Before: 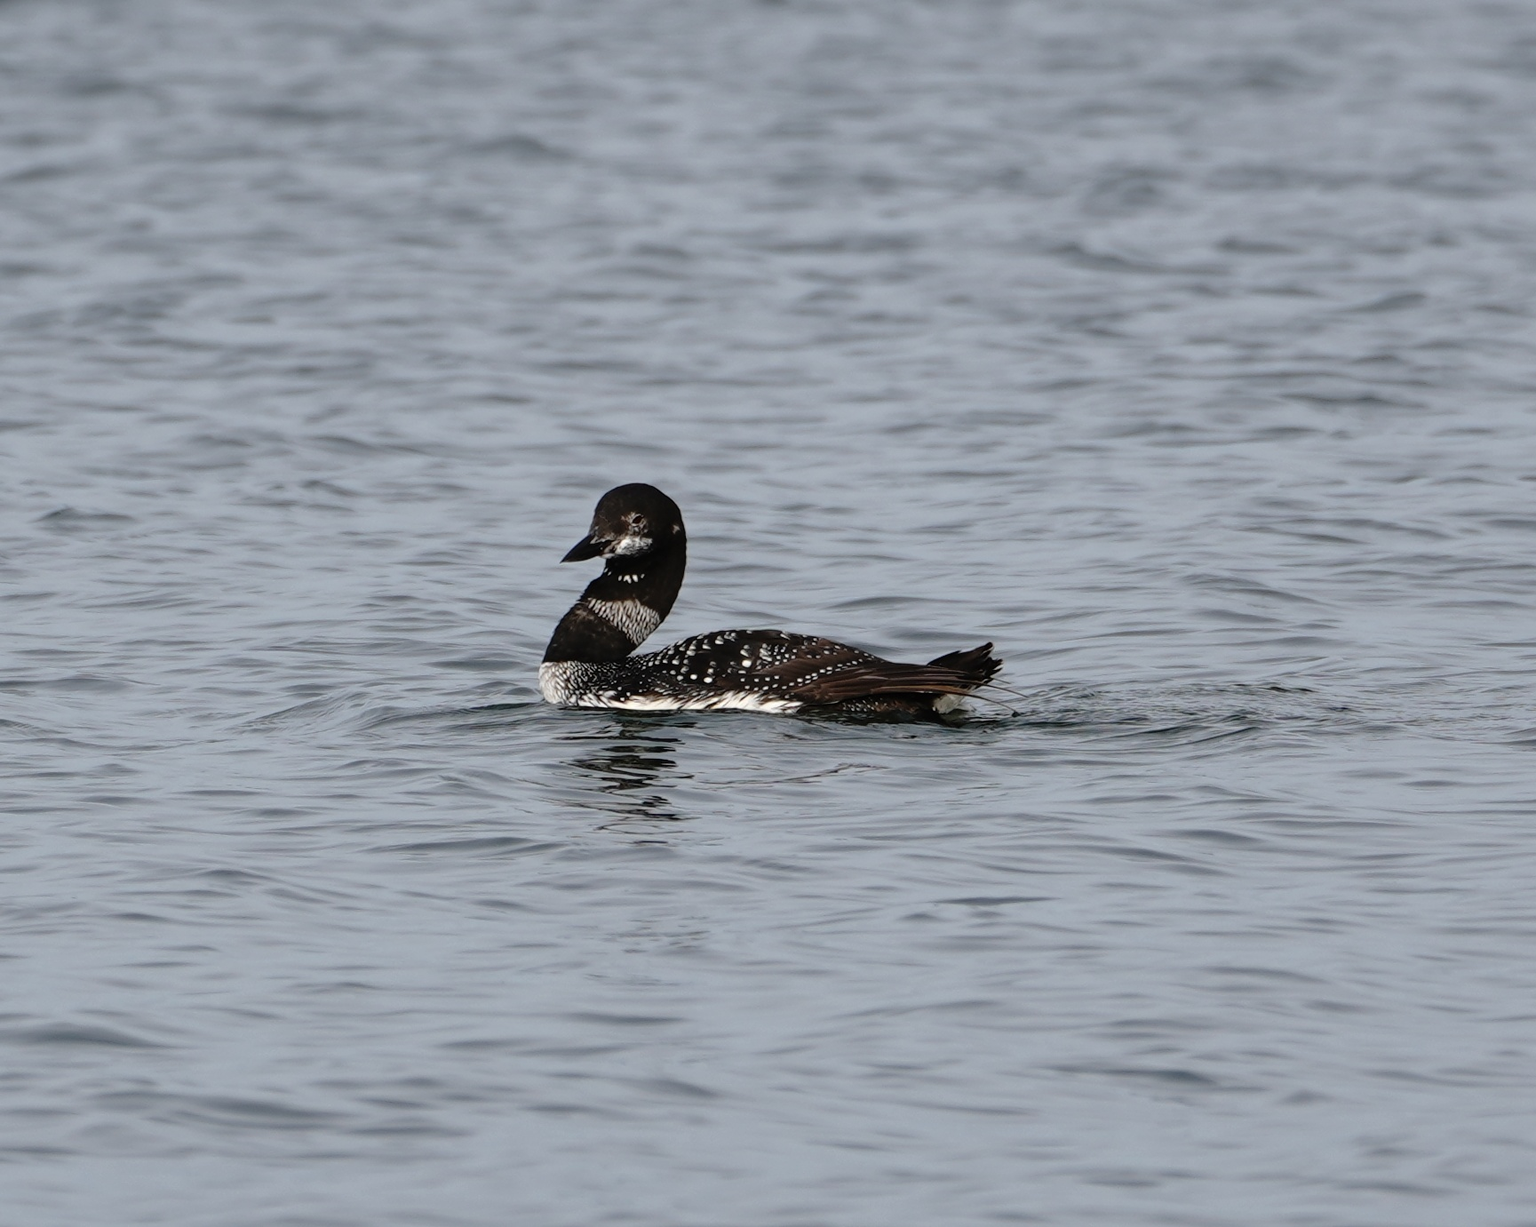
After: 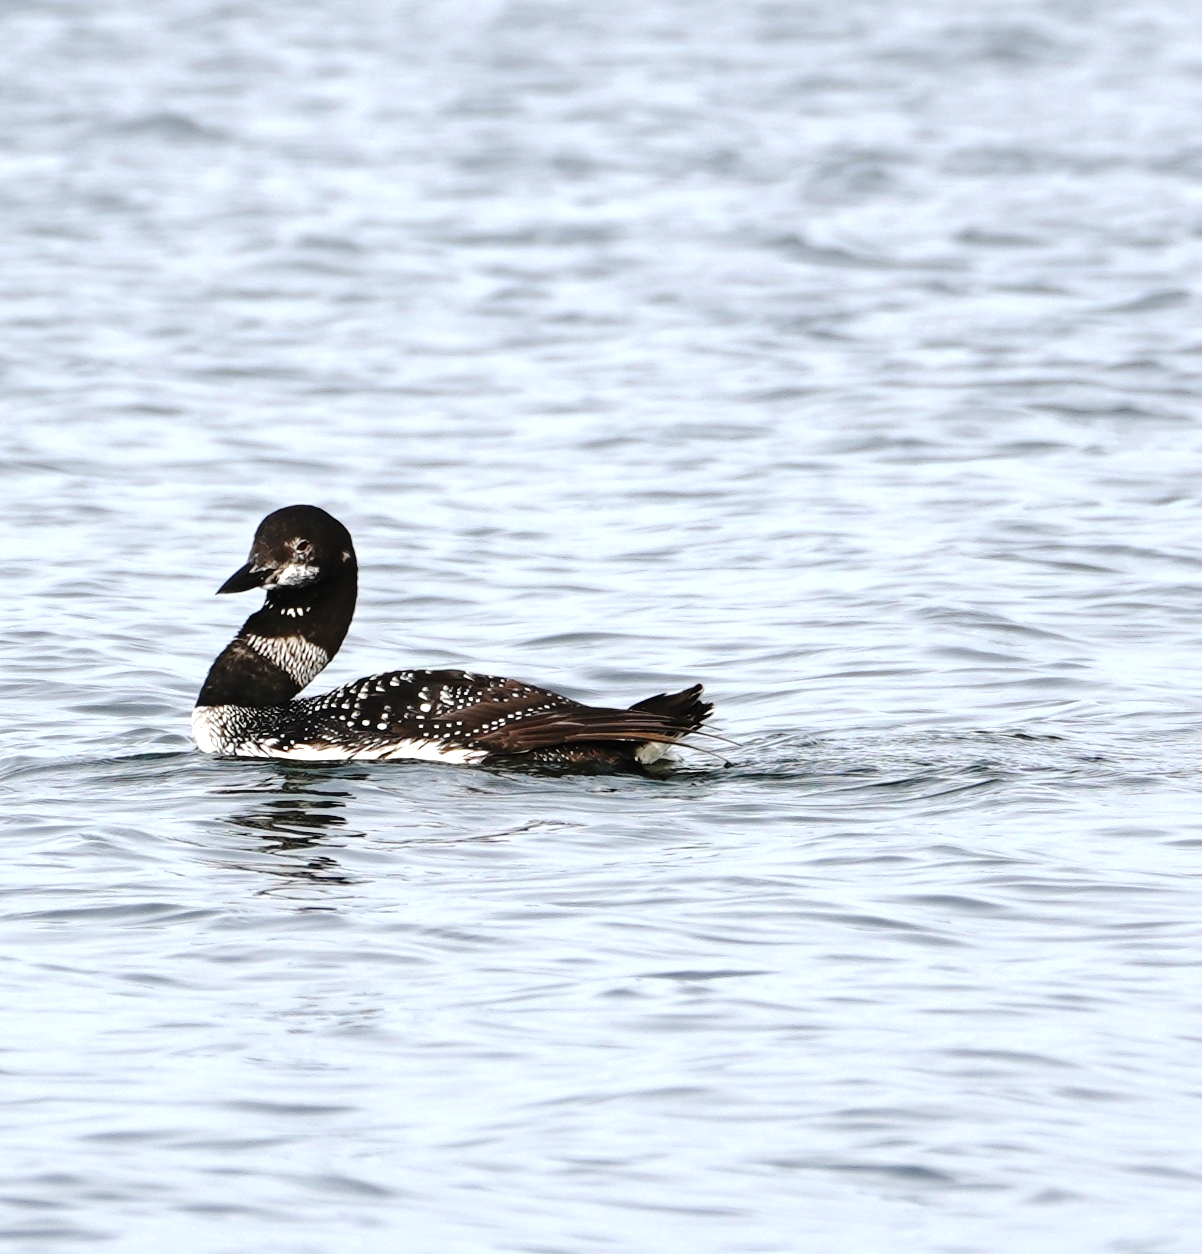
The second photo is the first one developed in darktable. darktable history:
levels: levels [0, 0.352, 0.703]
tone equalizer: -7 EV 0.18 EV, -6 EV 0.12 EV, -5 EV 0.08 EV, -4 EV 0.04 EV, -2 EV -0.02 EV, -1 EV -0.04 EV, +0 EV -0.06 EV, luminance estimator HSV value / RGB max
crop and rotate: left 24.034%, top 2.838%, right 6.406%, bottom 6.299%
